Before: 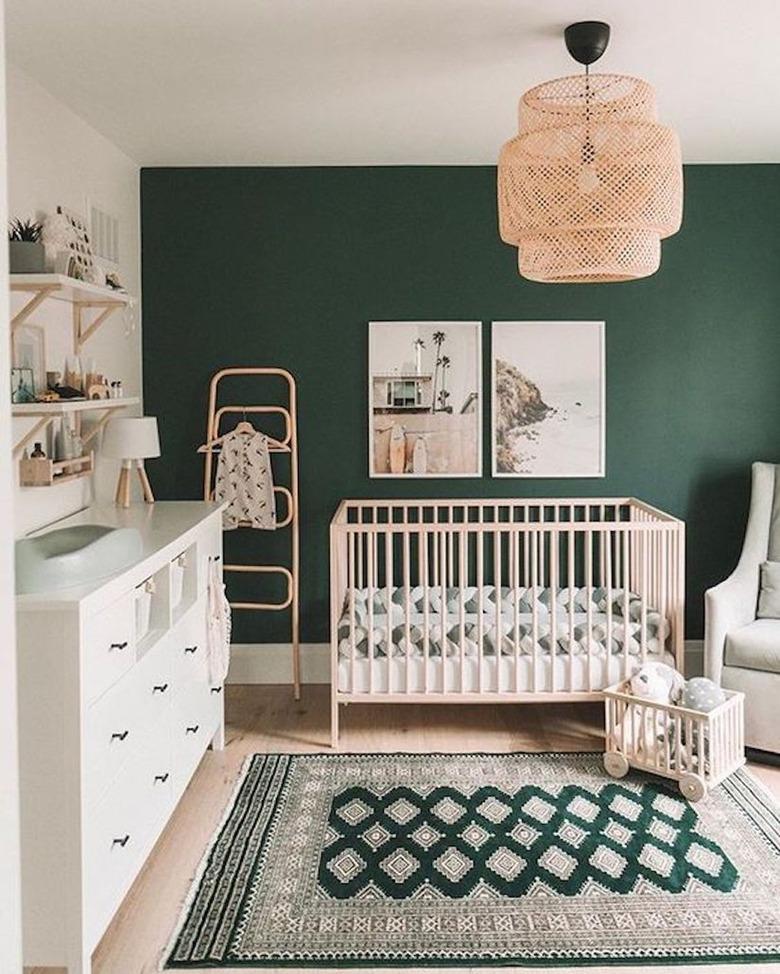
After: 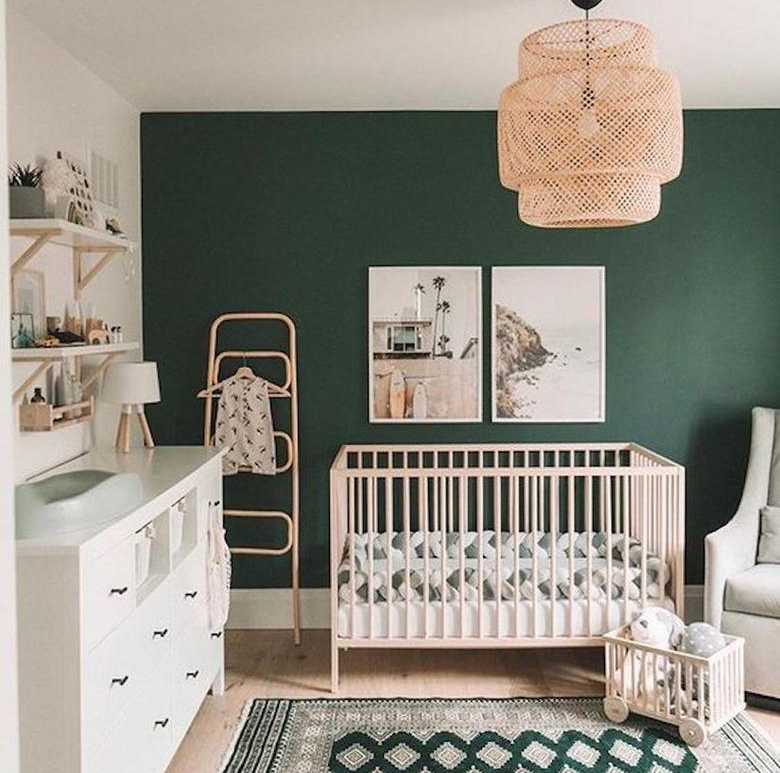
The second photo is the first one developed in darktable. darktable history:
crop and rotate: top 5.663%, bottom 14.905%
